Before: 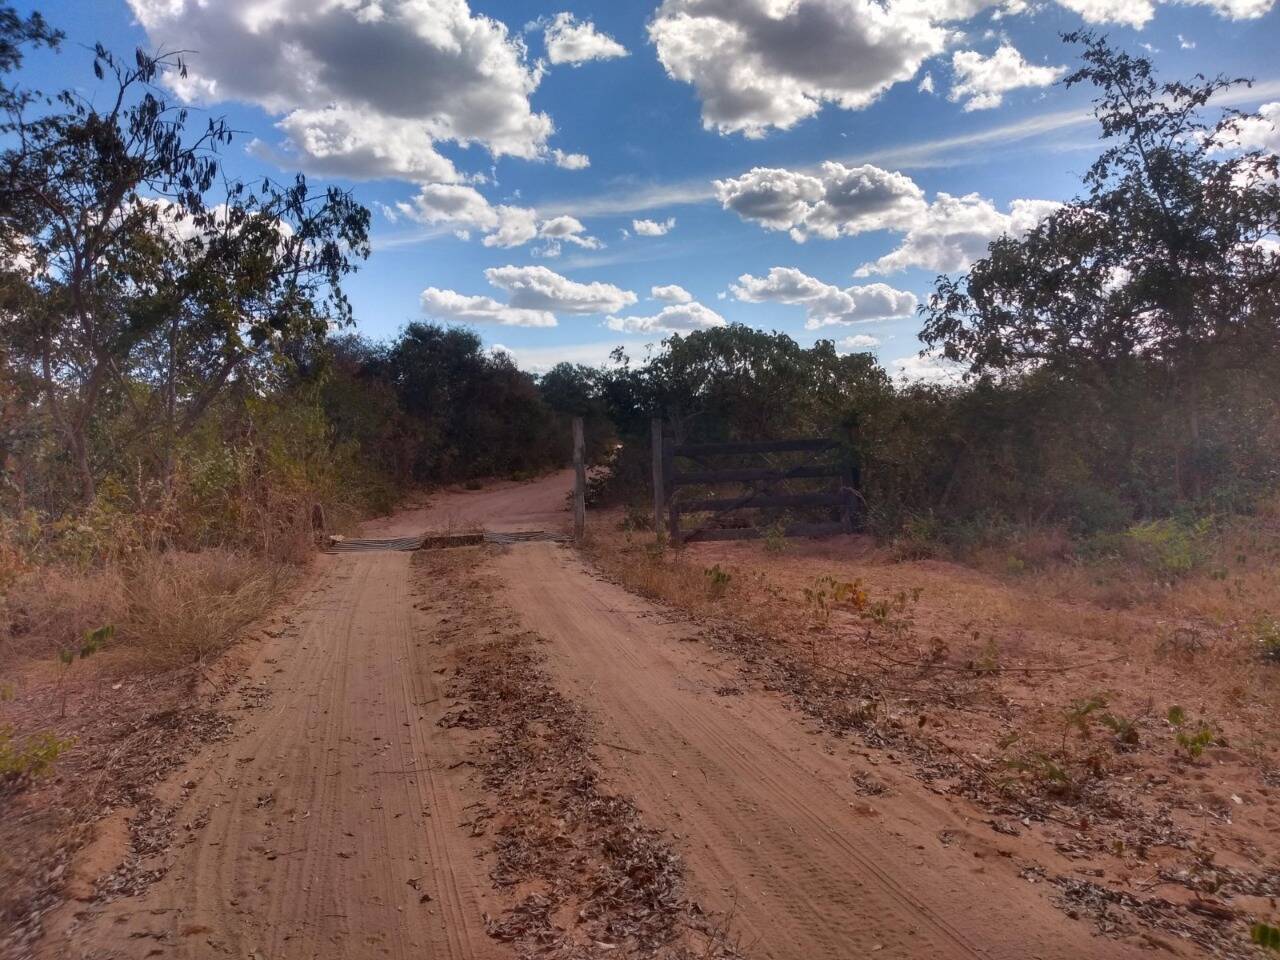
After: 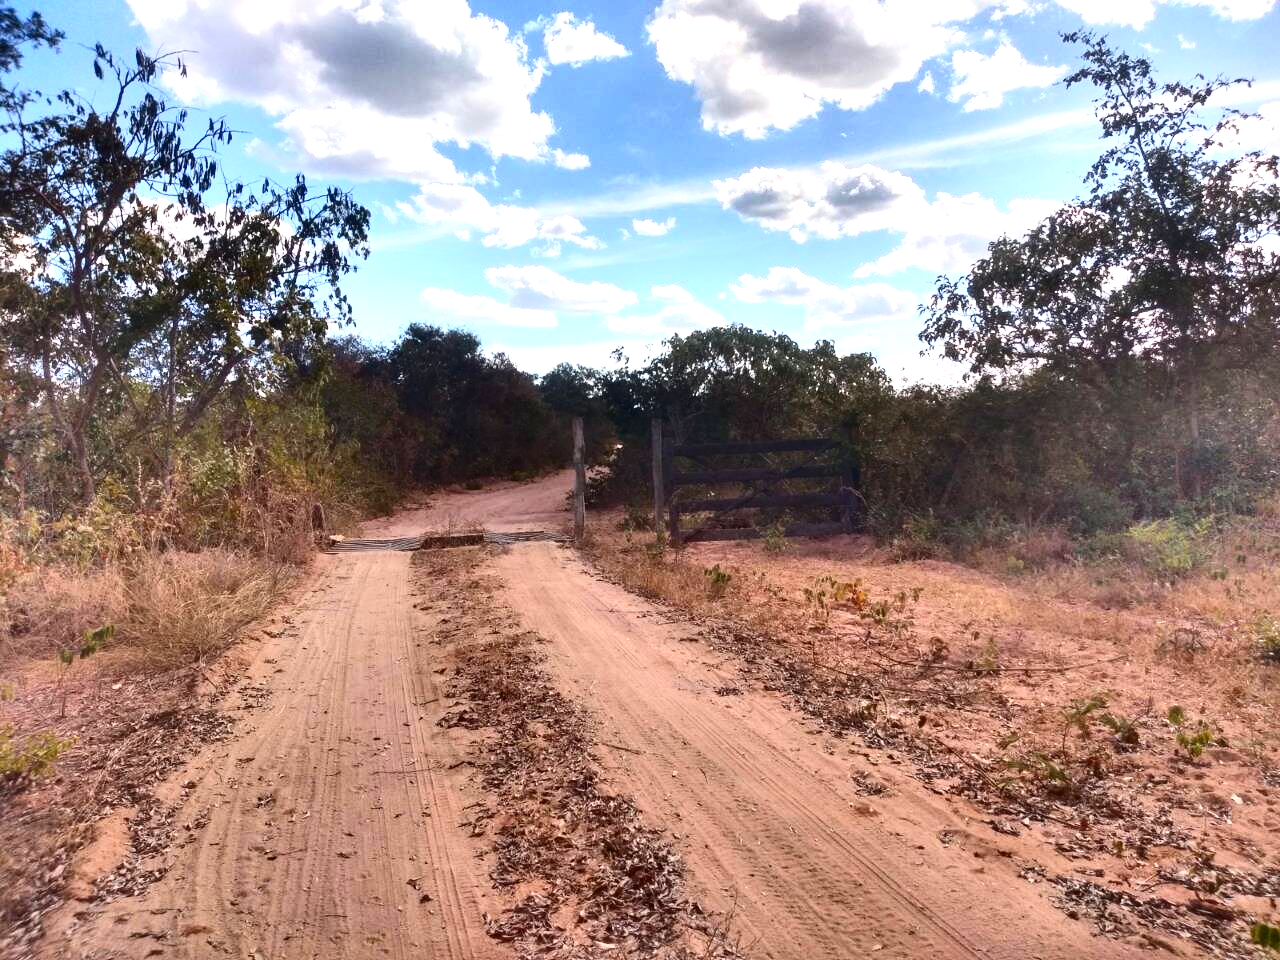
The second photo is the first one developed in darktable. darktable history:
contrast brightness saturation: contrast 0.274
exposure: black level correction 0, exposure 1.099 EV, compensate highlight preservation false
